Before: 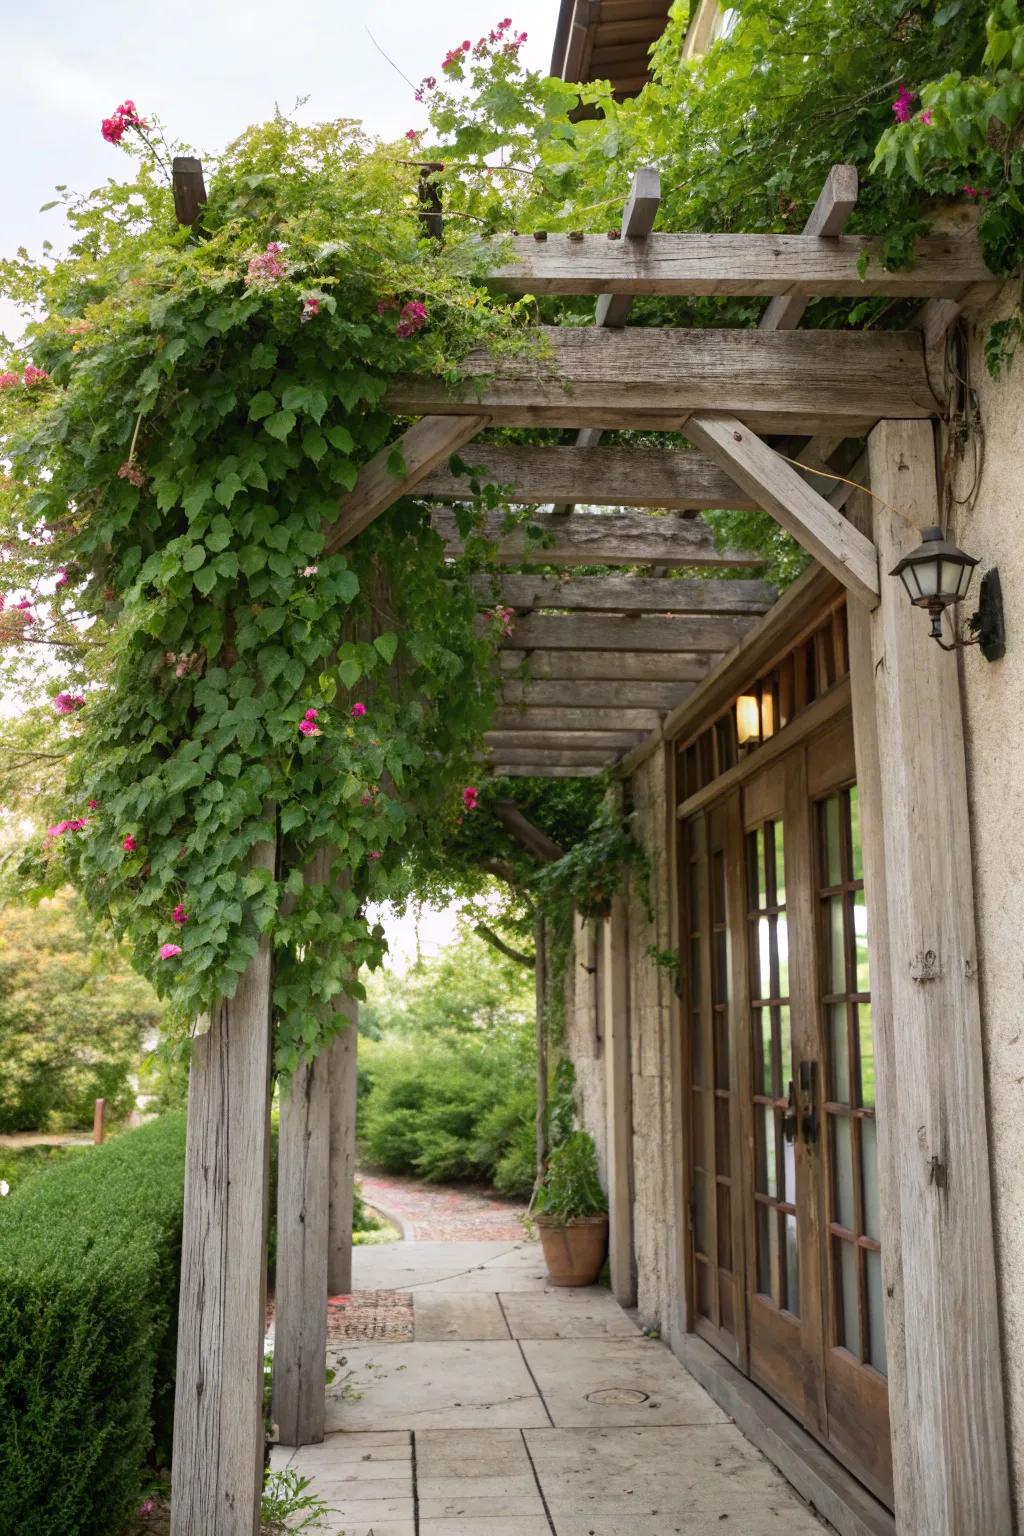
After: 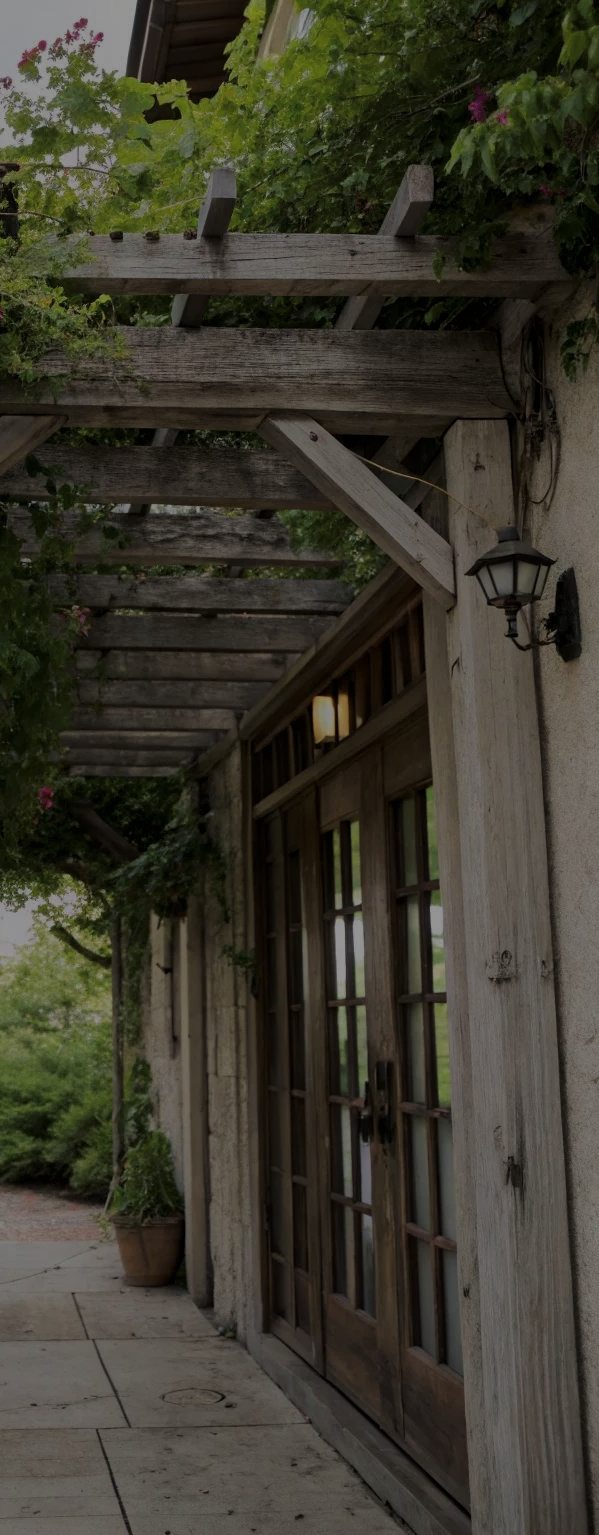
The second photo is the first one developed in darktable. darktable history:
crop: left 41.496%
levels: levels [0, 0.618, 1]
tone equalizer: -8 EV -0.008 EV, -7 EV 0.031 EV, -6 EV -0.007 EV, -5 EV 0.007 EV, -4 EV -0.036 EV, -3 EV -0.24 EV, -2 EV -0.65 EV, -1 EV -1.01 EV, +0 EV -0.985 EV, edges refinement/feathering 500, mask exposure compensation -1.57 EV, preserve details no
